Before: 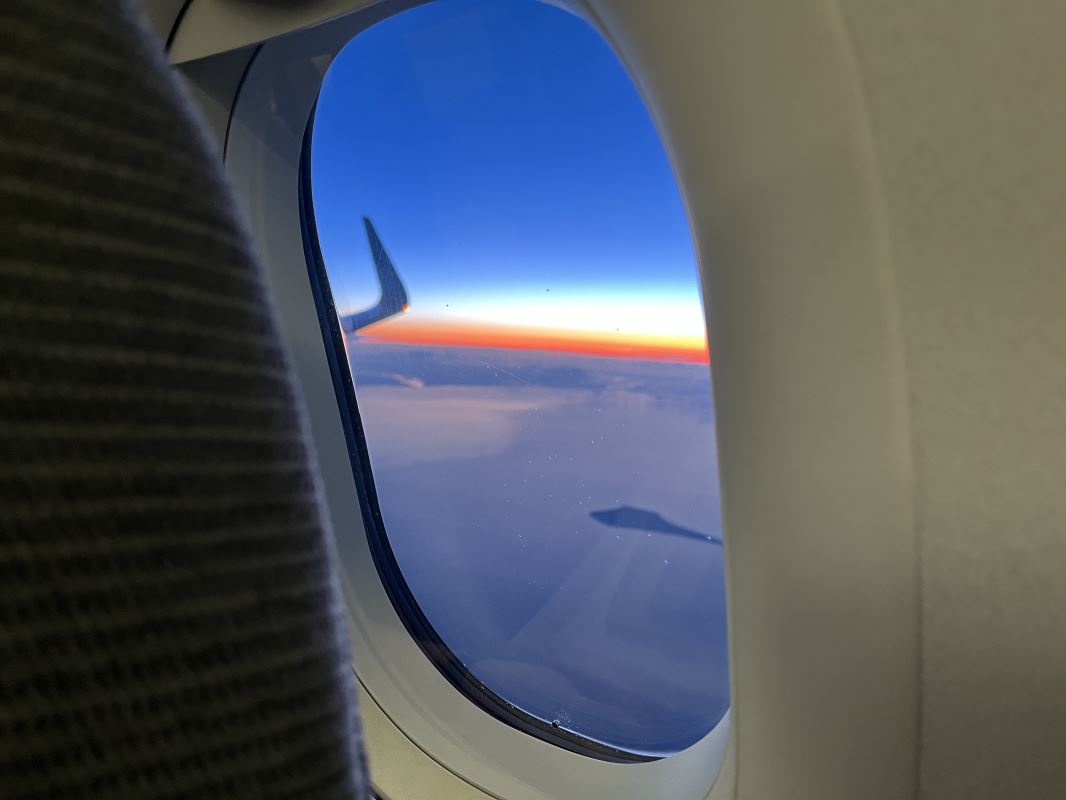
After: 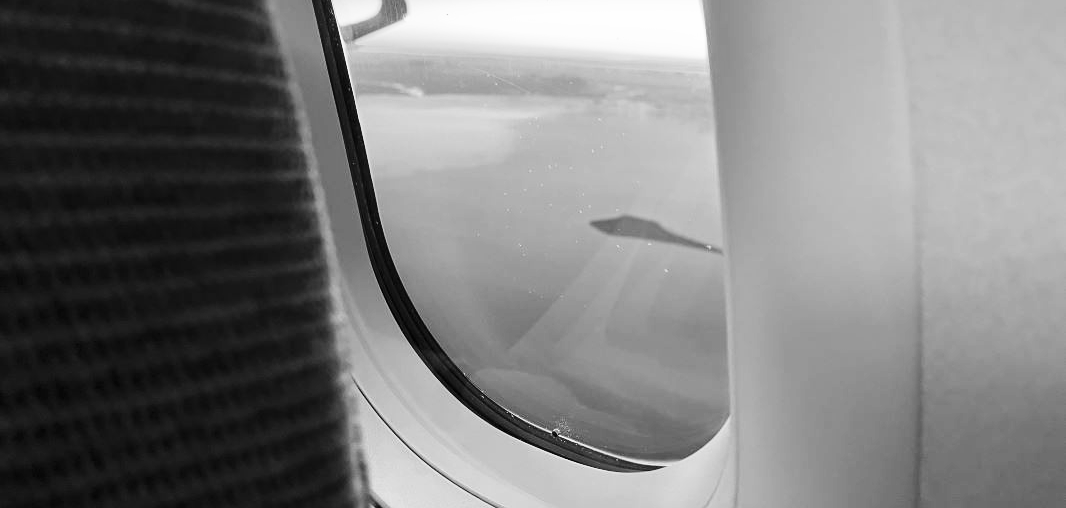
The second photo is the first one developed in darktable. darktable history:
crop and rotate: top 36.435%
base curve: curves: ch0 [(0, 0) (0.018, 0.026) (0.143, 0.37) (0.33, 0.731) (0.458, 0.853) (0.735, 0.965) (0.905, 0.986) (1, 1)]
monochrome: on, module defaults
